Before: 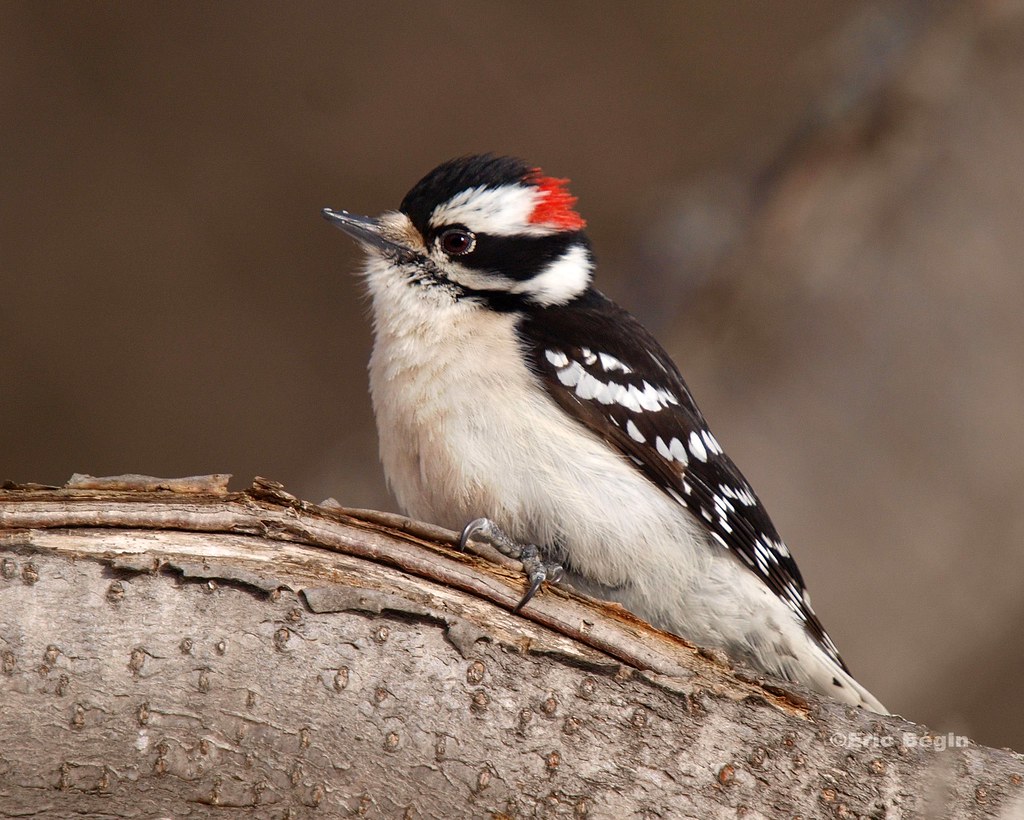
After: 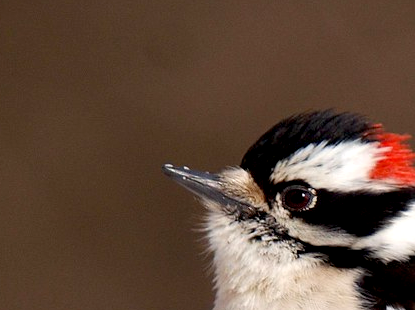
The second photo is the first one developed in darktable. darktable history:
shadows and highlights: shadows 20.68, highlights -20.96, highlights color adjustment 39.61%, soften with gaussian
exposure: black level correction 0.008, exposure 0.099 EV, compensate exposure bias true, compensate highlight preservation false
crop: left 15.618%, top 5.459%, right 43.85%, bottom 56.64%
